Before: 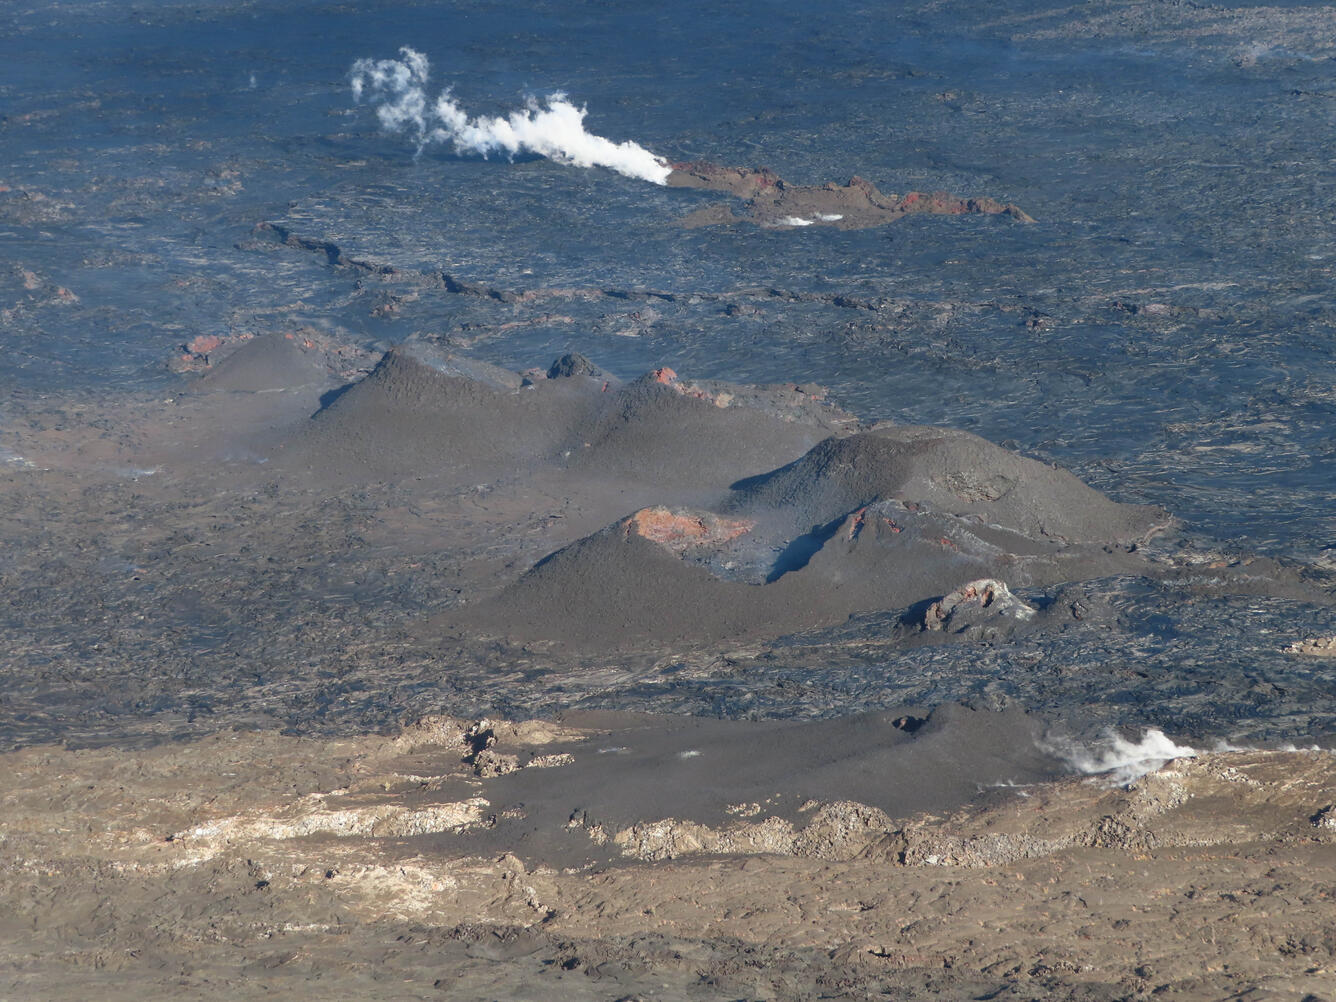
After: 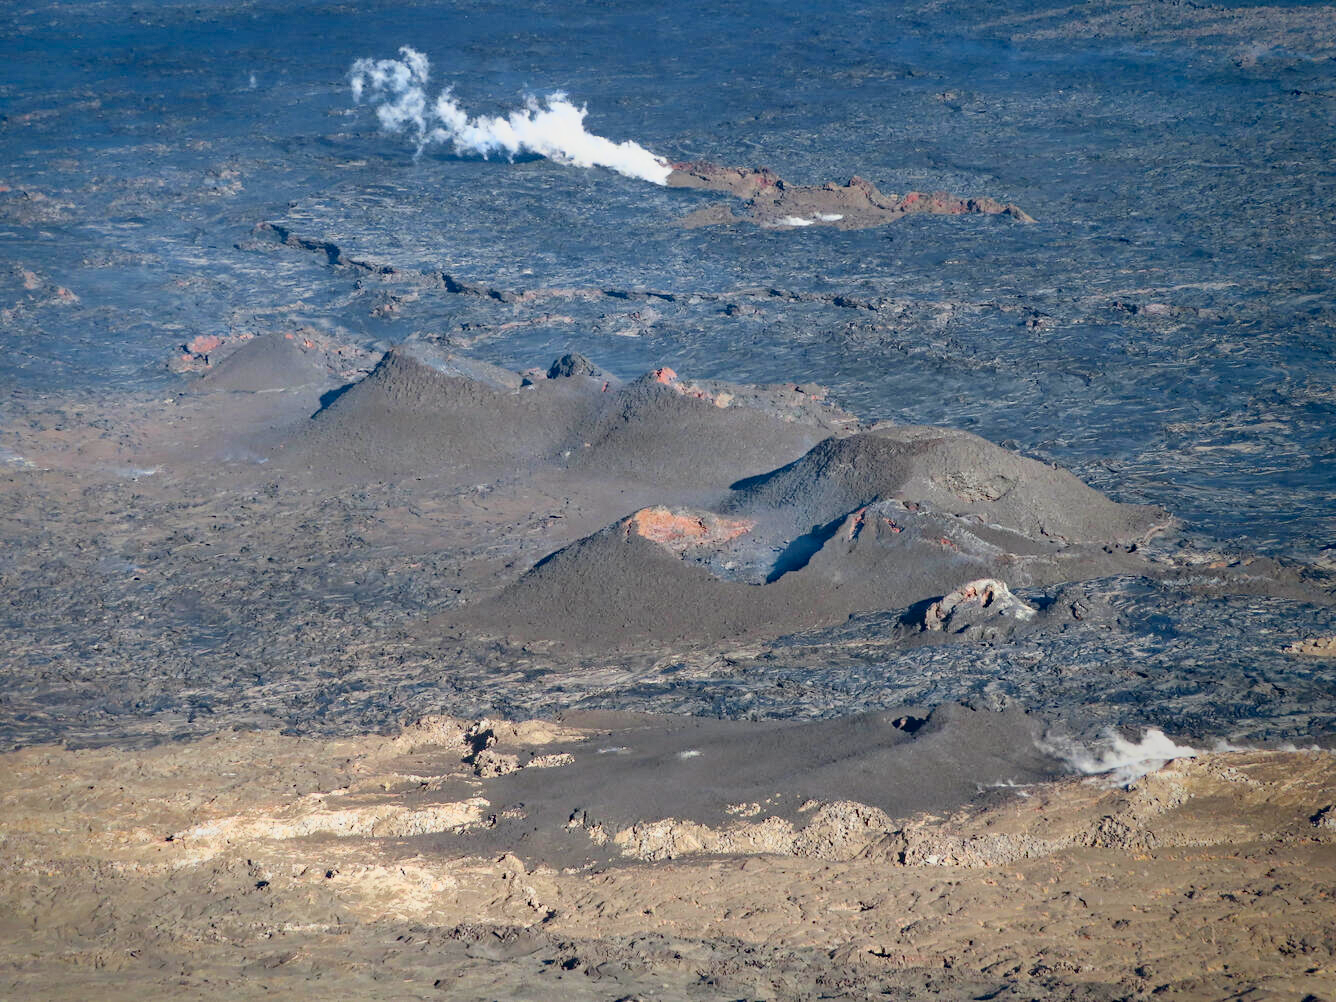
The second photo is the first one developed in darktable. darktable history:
vignetting: fall-off start 71.75%, saturation 0.366, center (-0.117, -0.006), unbound false
base curve: curves: ch0 [(0, 0) (0.088, 0.125) (0.176, 0.251) (0.354, 0.501) (0.613, 0.749) (1, 0.877)]
haze removal: strength 0.295, distance 0.249, adaptive false
tone curve: curves: ch0 [(0, 0) (0.003, 0.016) (0.011, 0.015) (0.025, 0.017) (0.044, 0.026) (0.069, 0.034) (0.1, 0.043) (0.136, 0.068) (0.177, 0.119) (0.224, 0.175) (0.277, 0.251) (0.335, 0.328) (0.399, 0.415) (0.468, 0.499) (0.543, 0.58) (0.623, 0.659) (0.709, 0.731) (0.801, 0.807) (0.898, 0.895) (1, 1)], color space Lab, independent channels, preserve colors none
